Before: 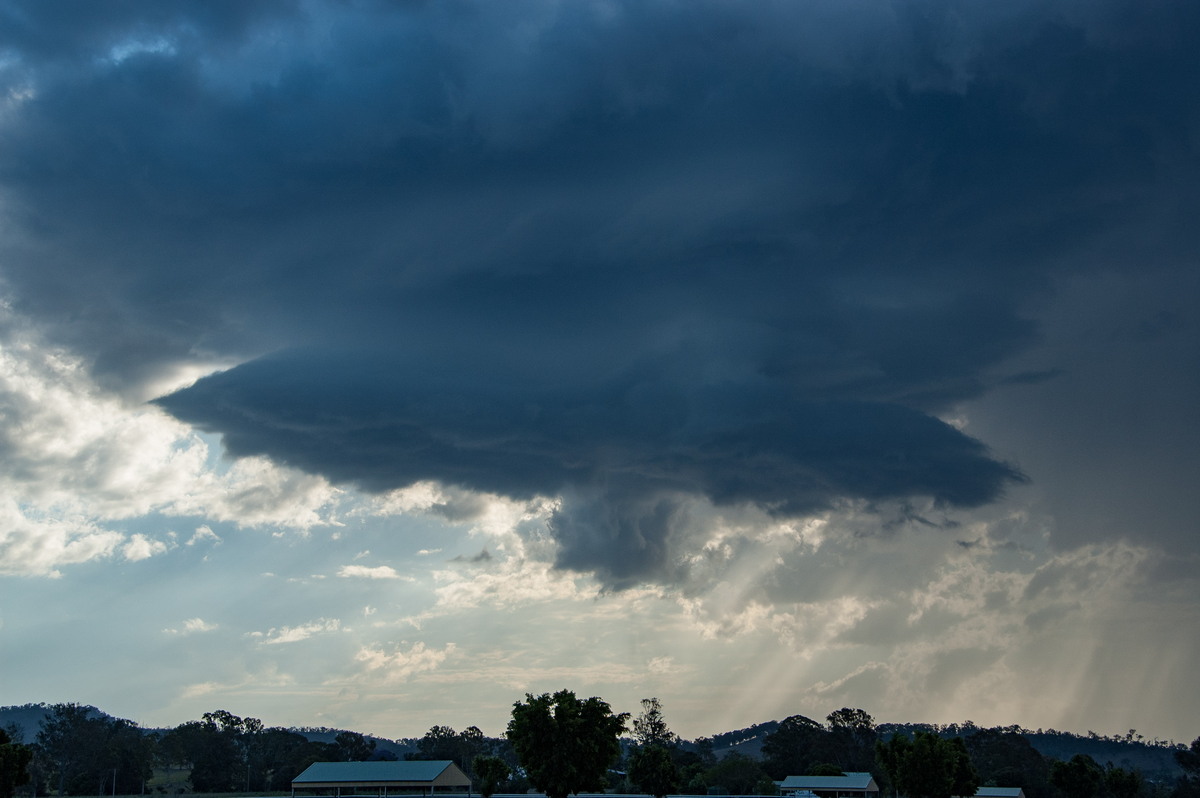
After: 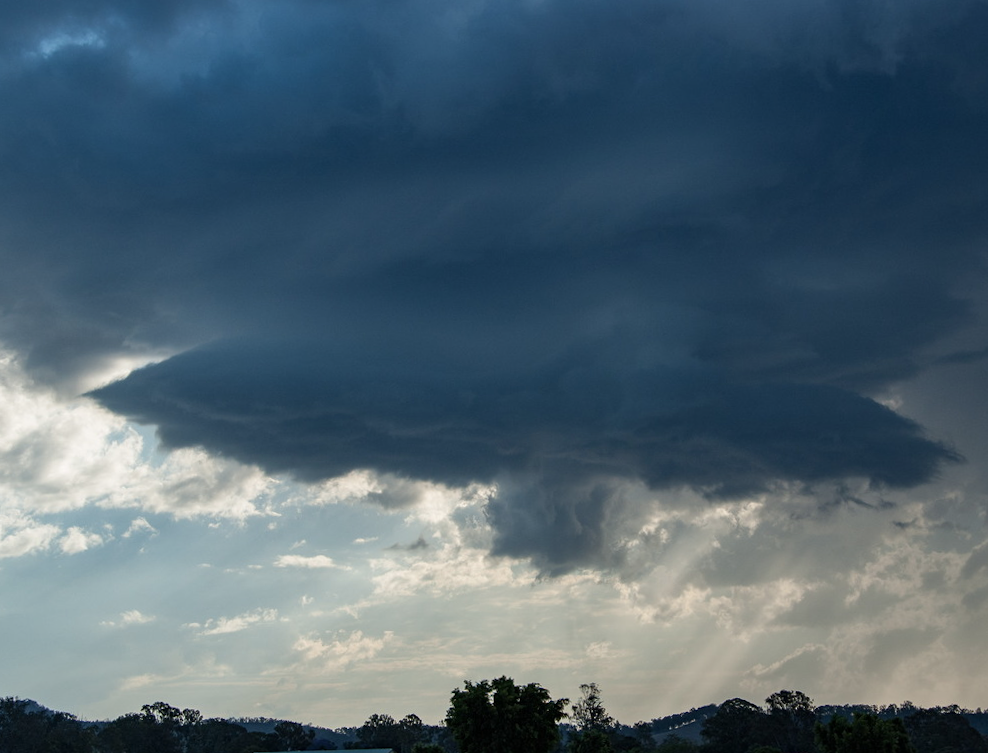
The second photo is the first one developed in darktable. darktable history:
crop and rotate: angle 0.862°, left 4.516%, top 0.738%, right 11.215%, bottom 2.687%
contrast brightness saturation: saturation -0.081
